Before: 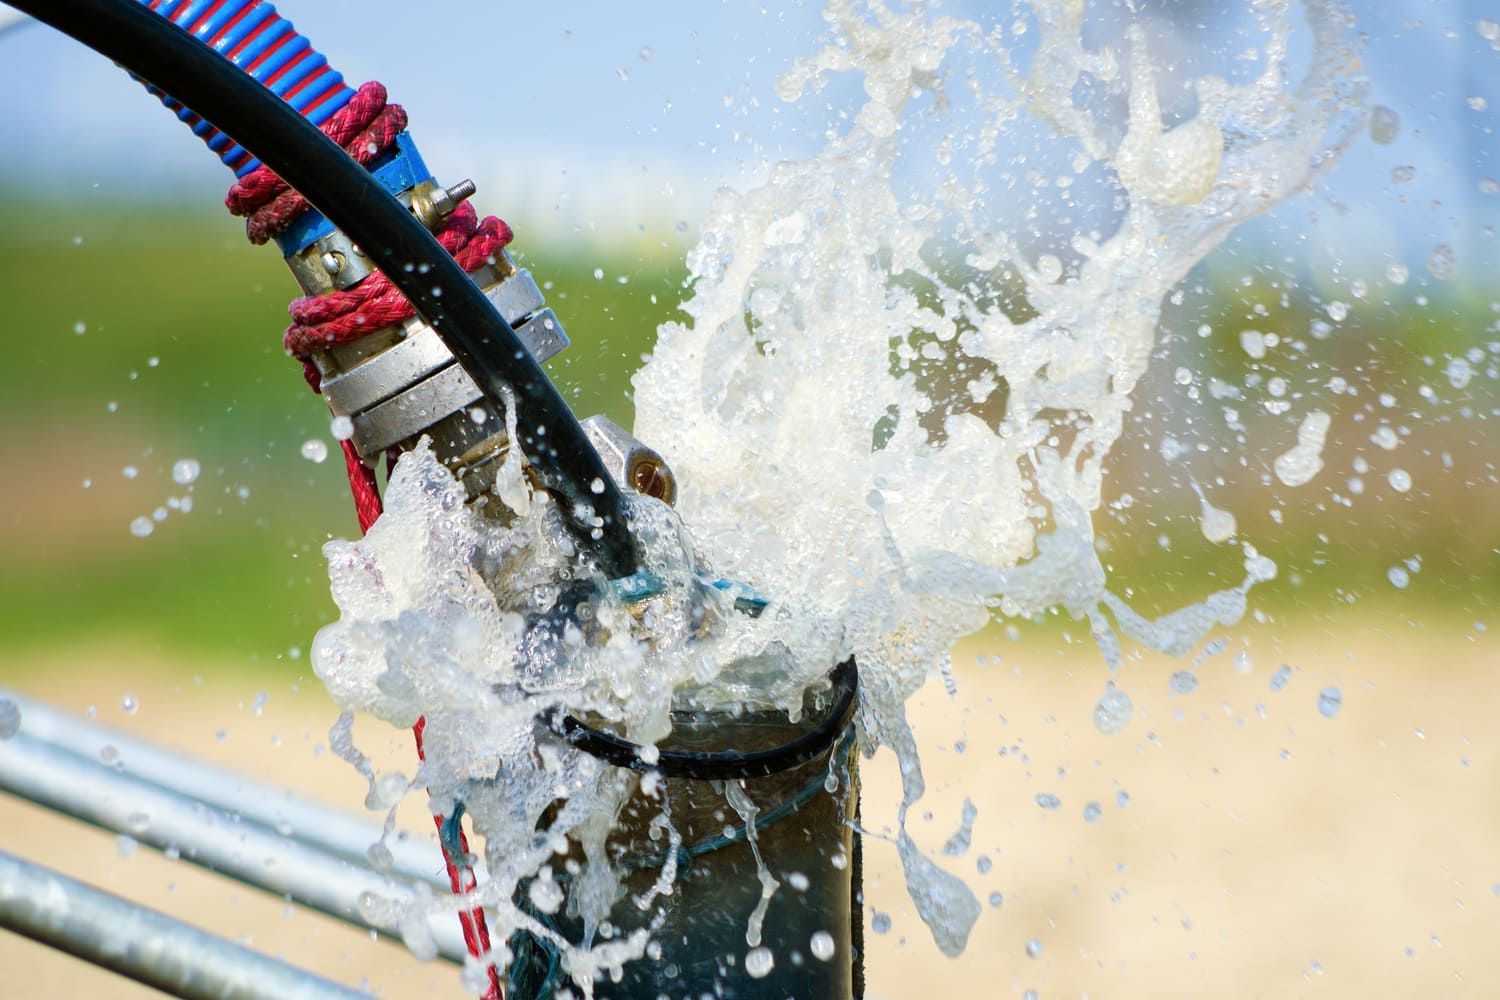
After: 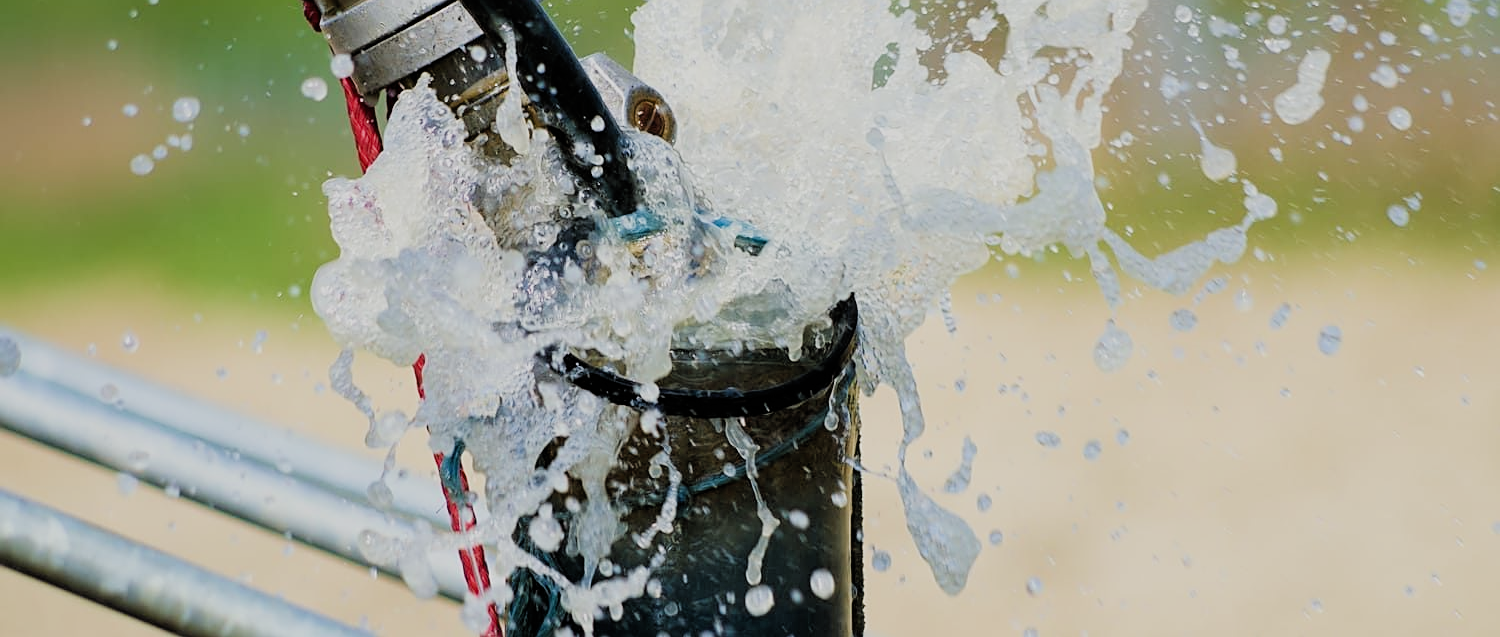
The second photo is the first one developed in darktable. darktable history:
sharpen: on, module defaults
crop and rotate: top 36.273%
filmic rgb: black relative exposure -7.65 EV, white relative exposure 4.56 EV, hardness 3.61, add noise in highlights 0.001, color science v3 (2019), use custom middle-gray values true, contrast in highlights soft
